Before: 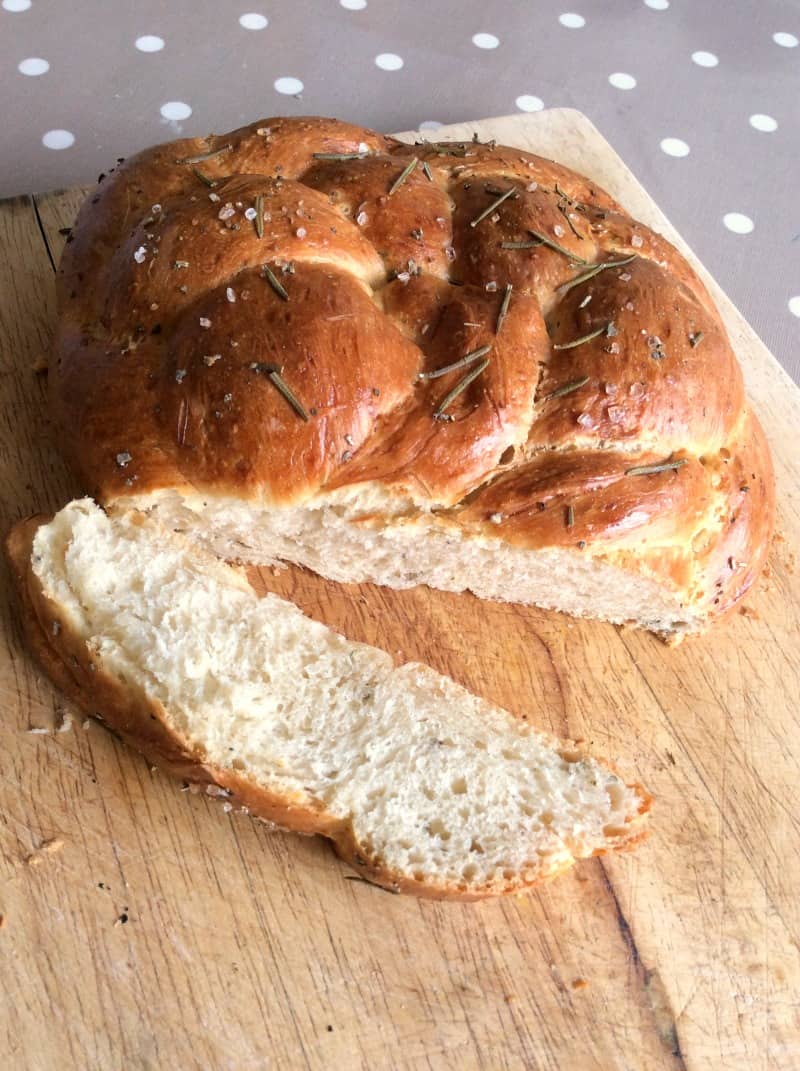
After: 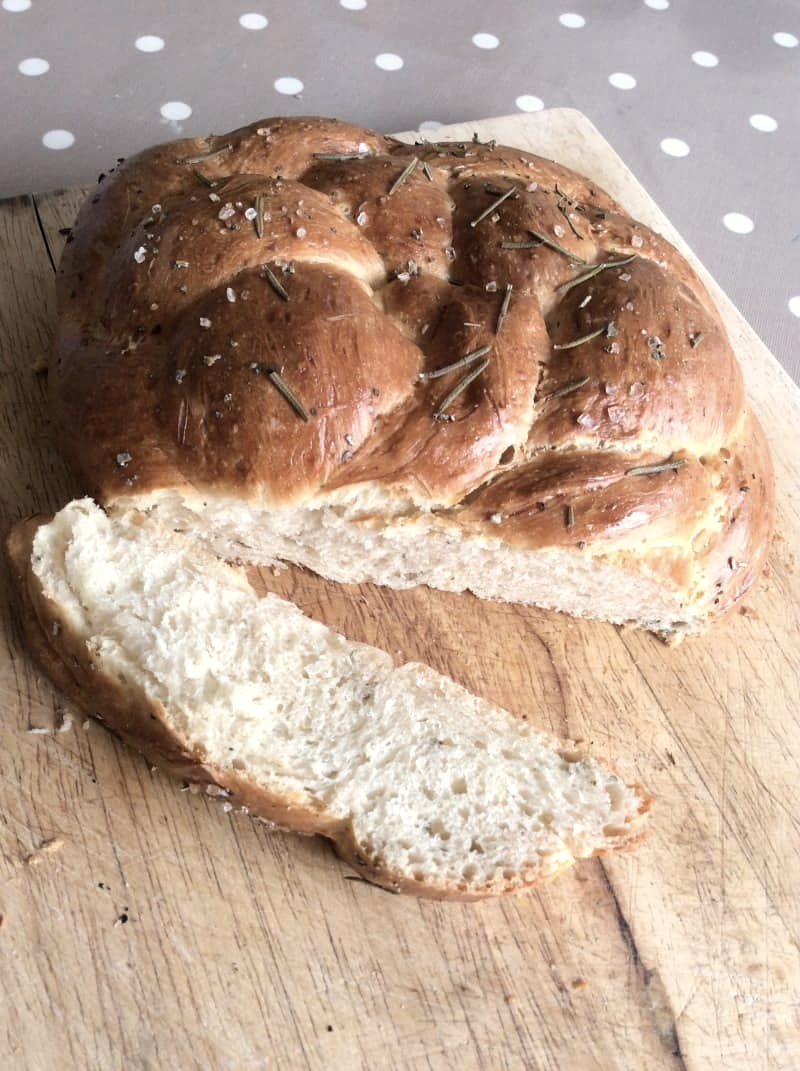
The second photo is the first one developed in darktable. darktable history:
contrast brightness saturation: contrast 0.1, saturation -0.36
shadows and highlights: shadows -10, white point adjustment 1.5, highlights 10
